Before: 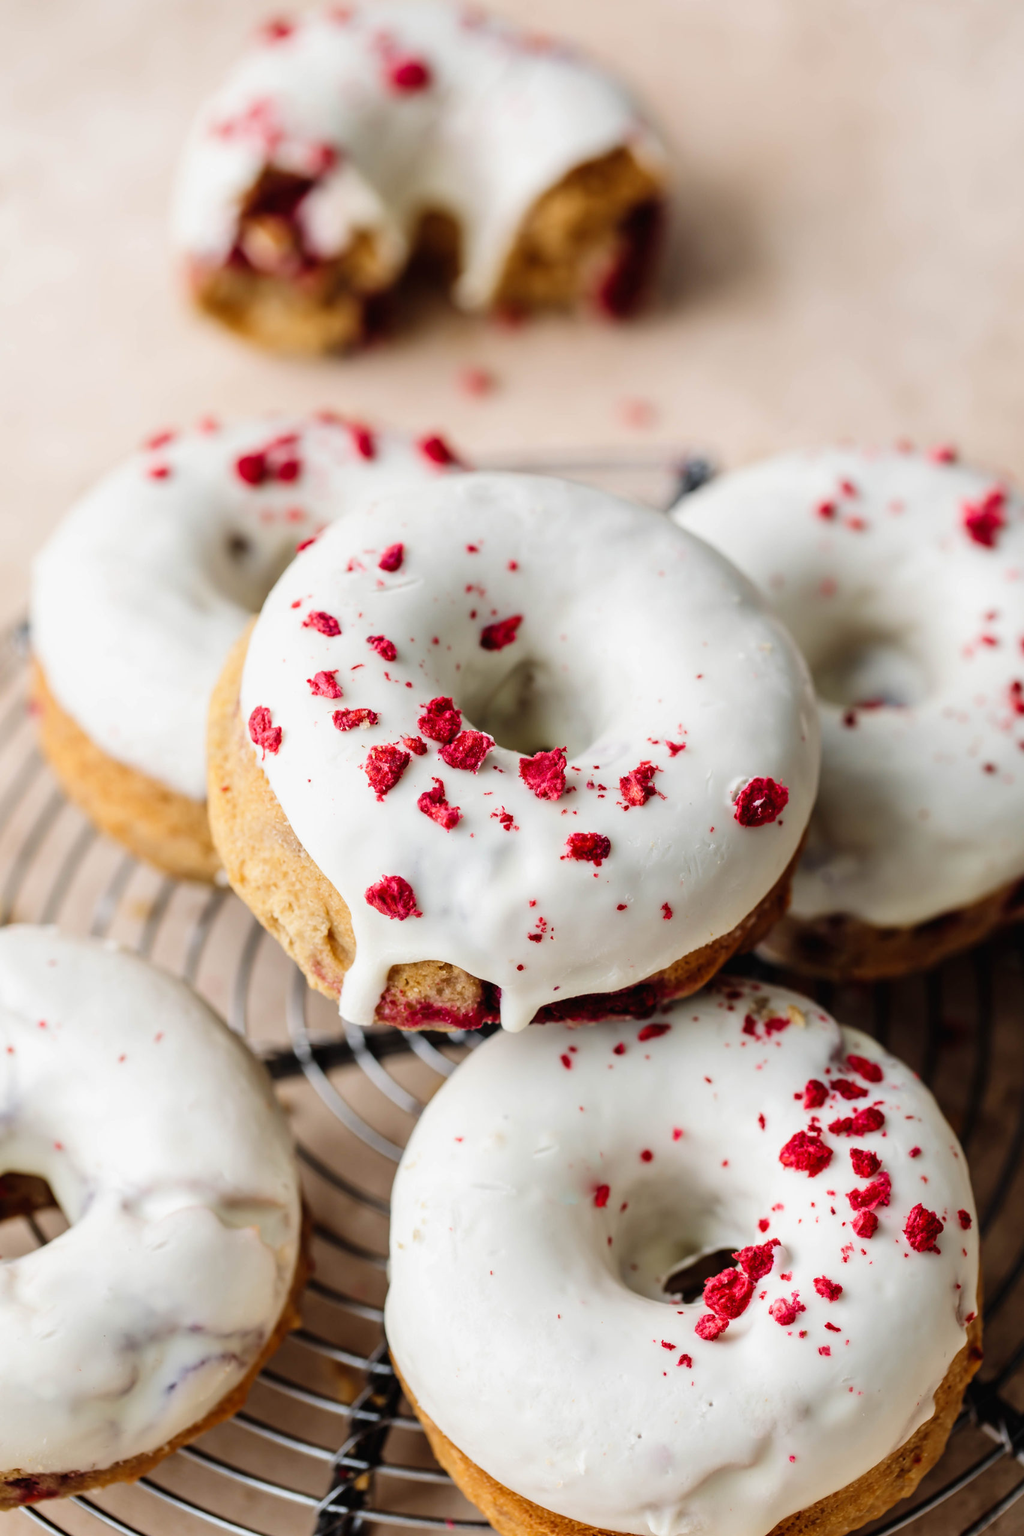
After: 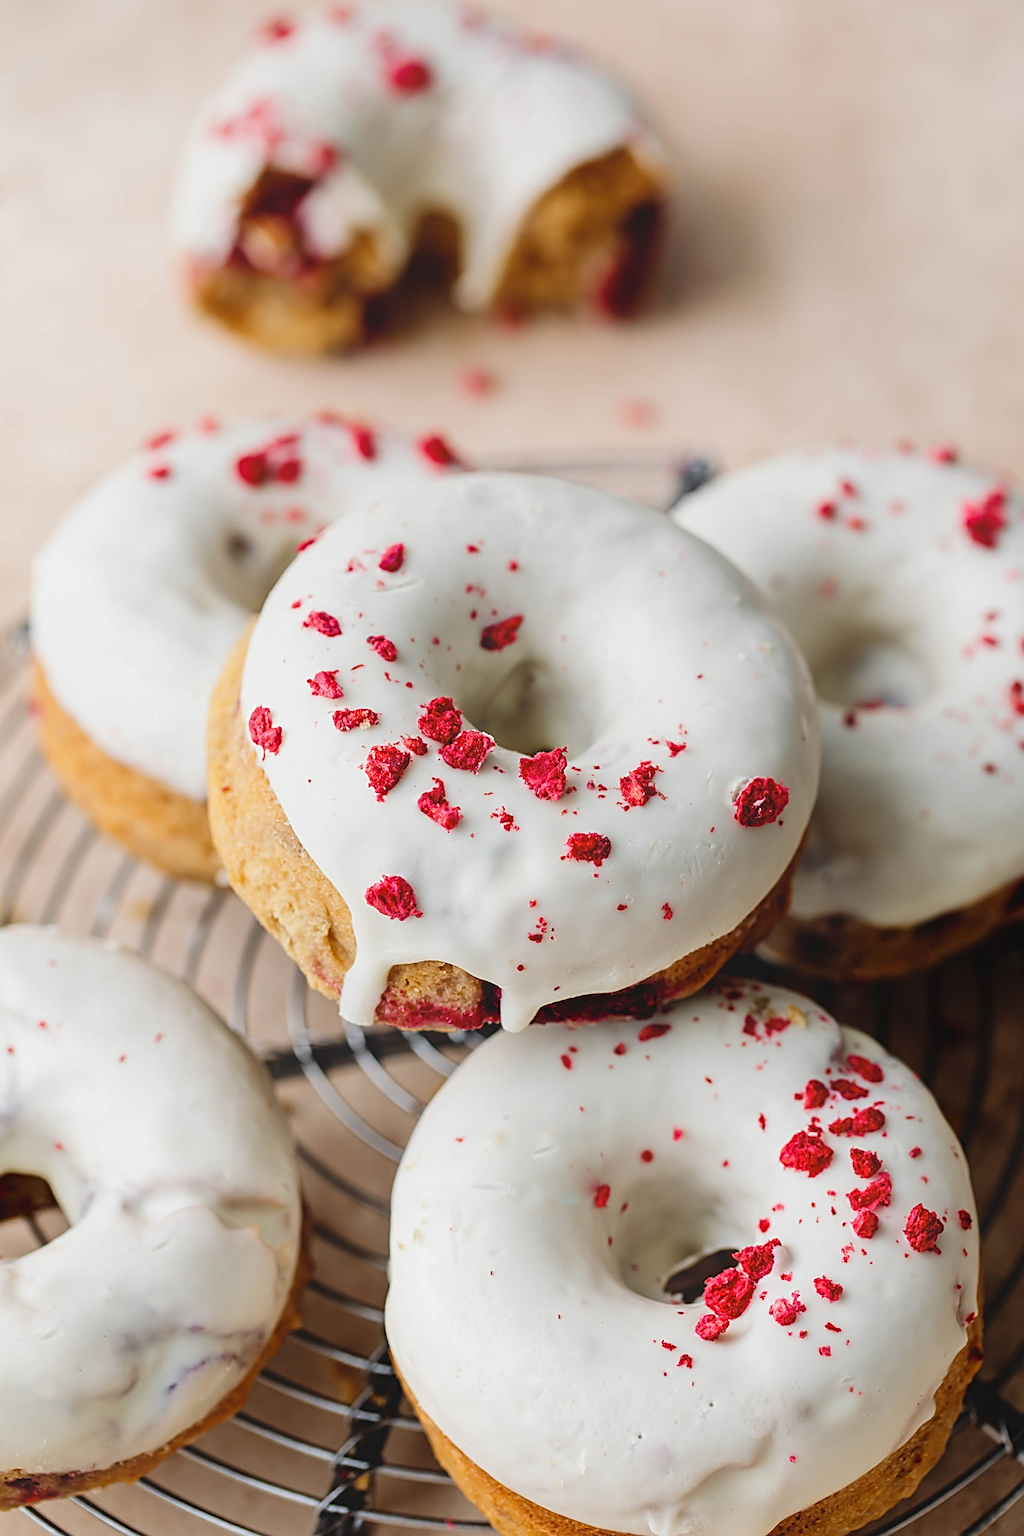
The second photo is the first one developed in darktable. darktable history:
sharpen: radius 2.531, amount 0.628
contrast equalizer: y [[0.439, 0.44, 0.442, 0.457, 0.493, 0.498], [0.5 ×6], [0.5 ×6], [0 ×6], [0 ×6]]
shadows and highlights: shadows 29.61, highlights -30.47, low approximation 0.01, soften with gaussian
